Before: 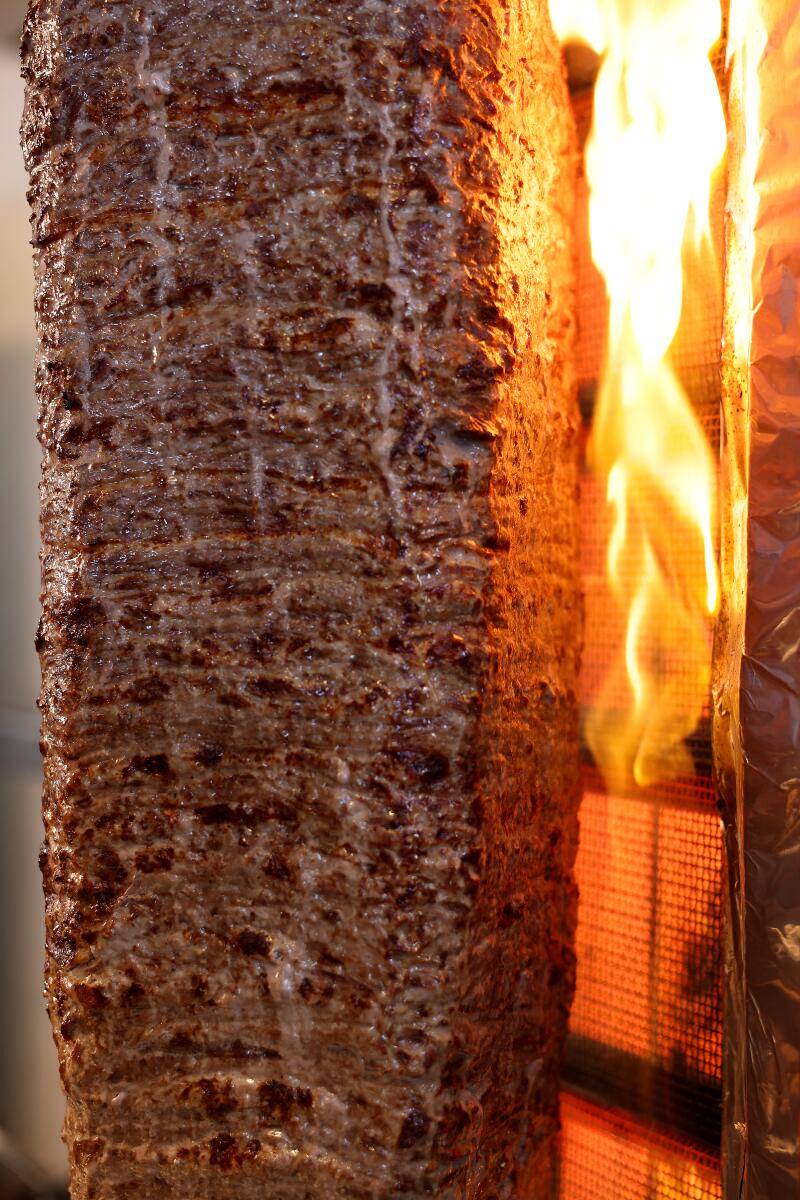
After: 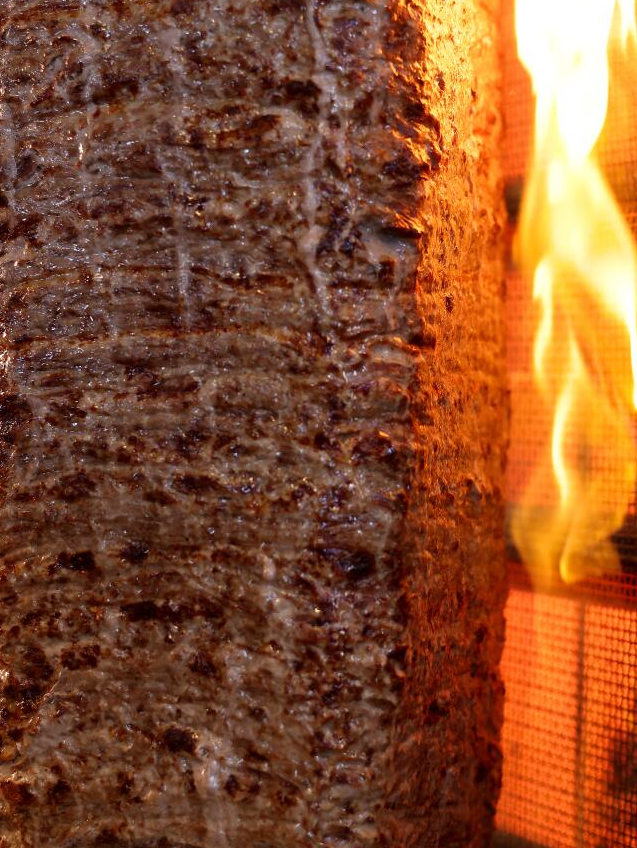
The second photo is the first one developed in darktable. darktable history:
crop: left 9.357%, top 16.926%, right 10.968%, bottom 12.371%
